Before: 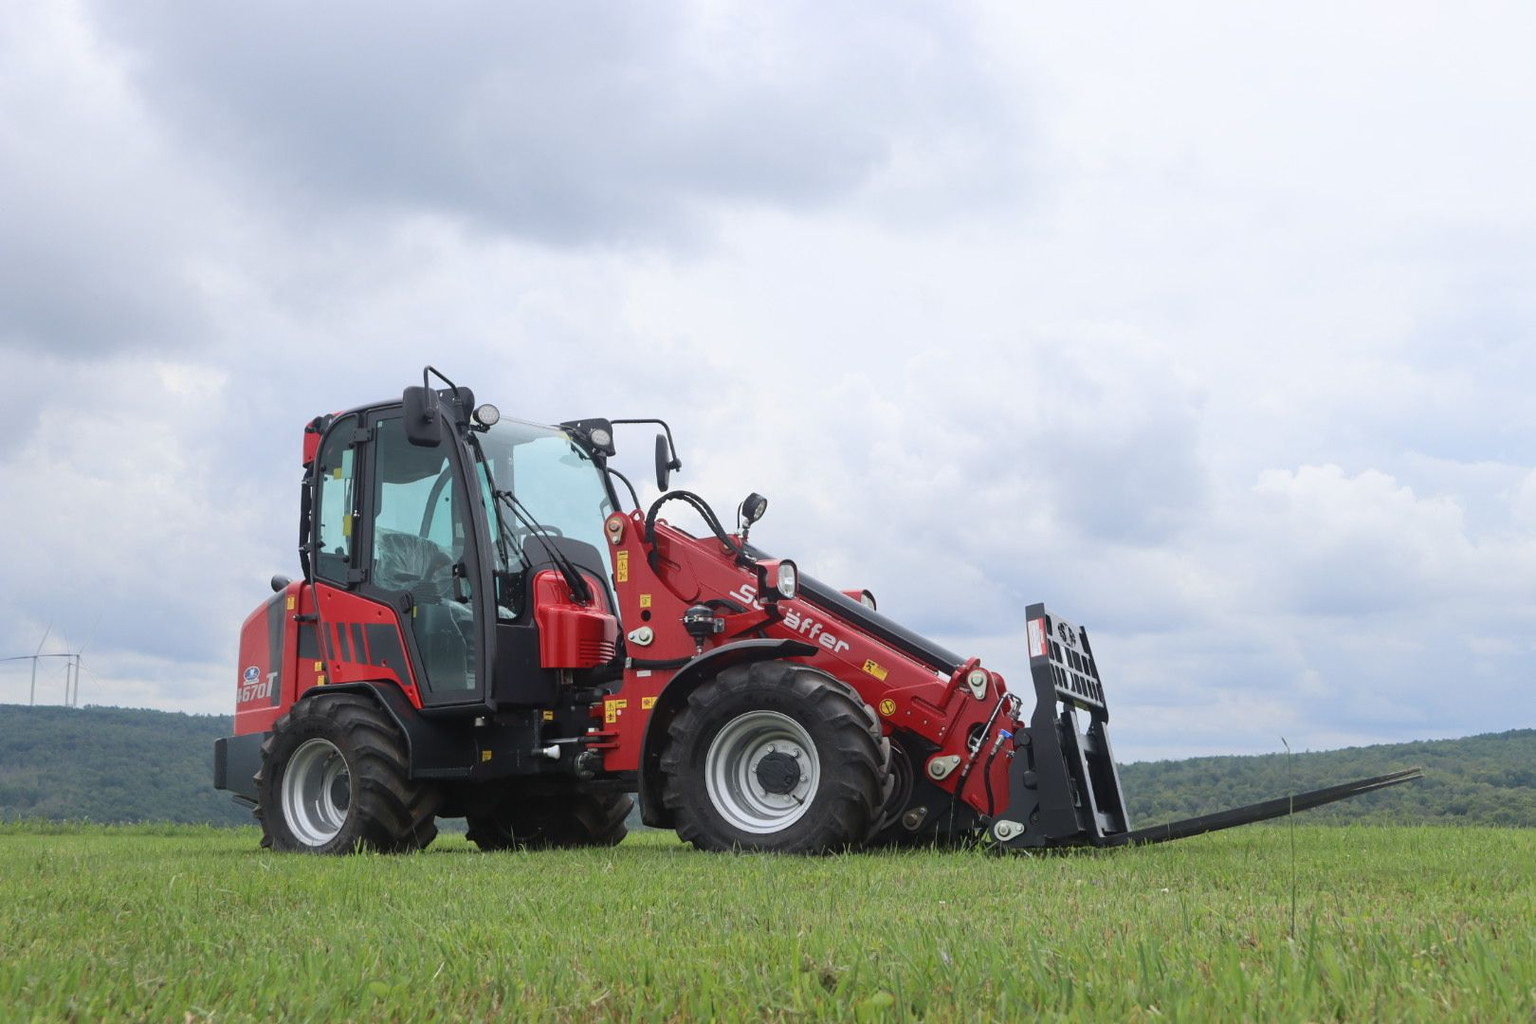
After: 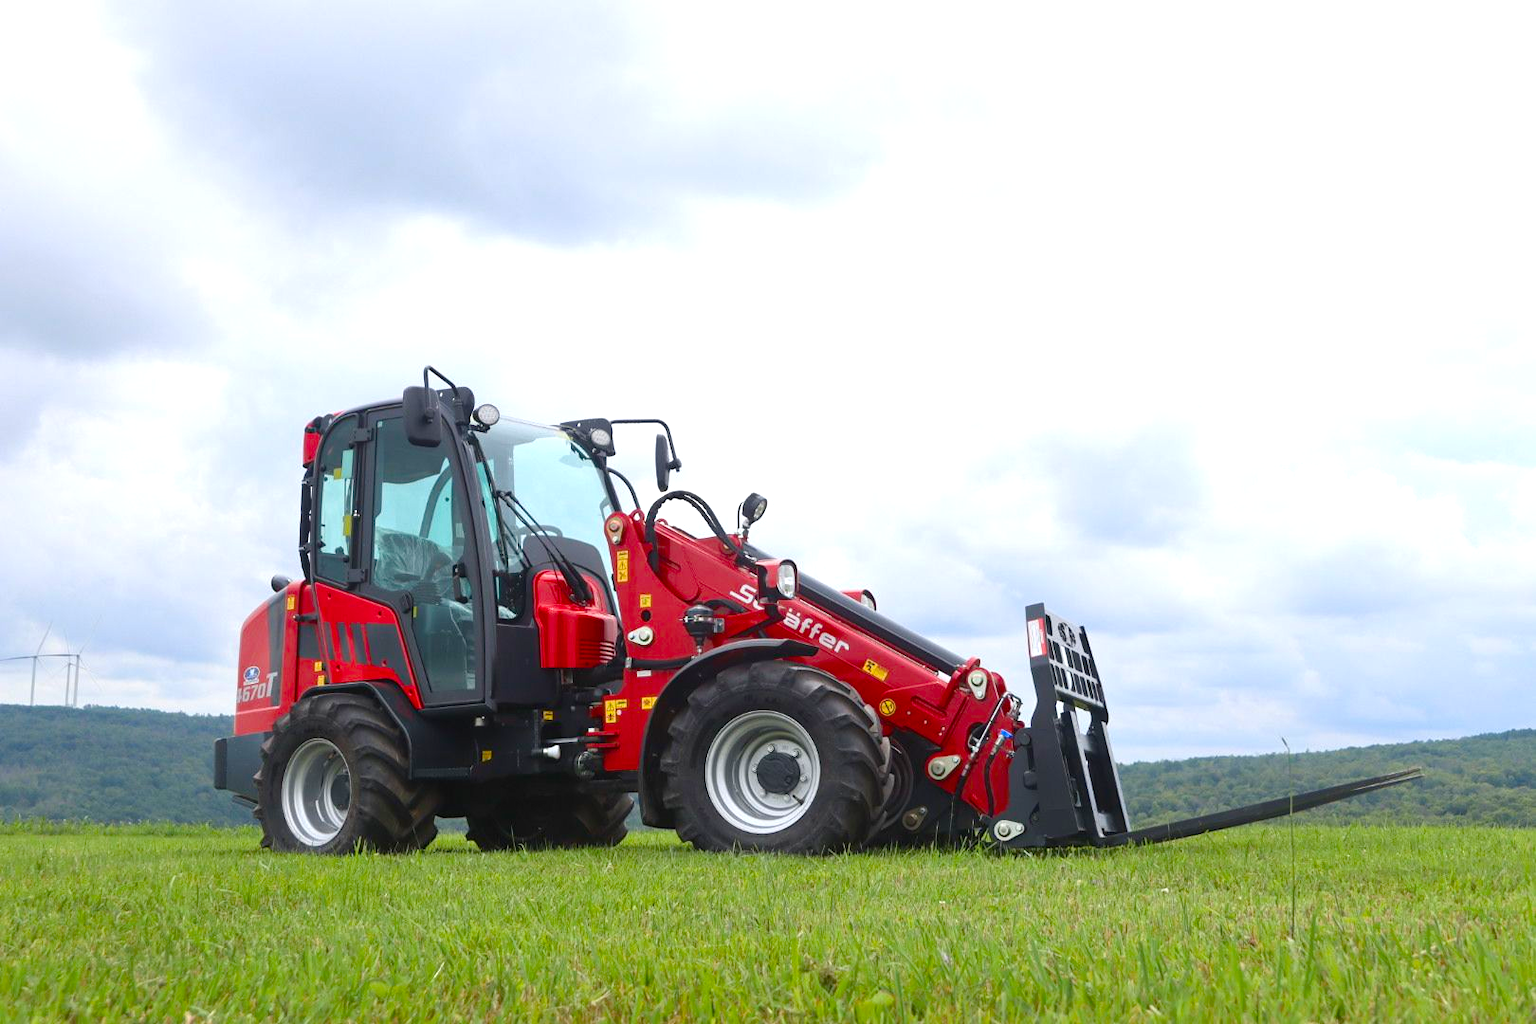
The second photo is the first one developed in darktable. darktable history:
color balance rgb: linear chroma grading › global chroma 15.306%, perceptual saturation grading › global saturation 20%, perceptual saturation grading › highlights -25.355%, perceptual saturation grading › shadows 23.902%, perceptual brilliance grading › global brilliance 12.827%
